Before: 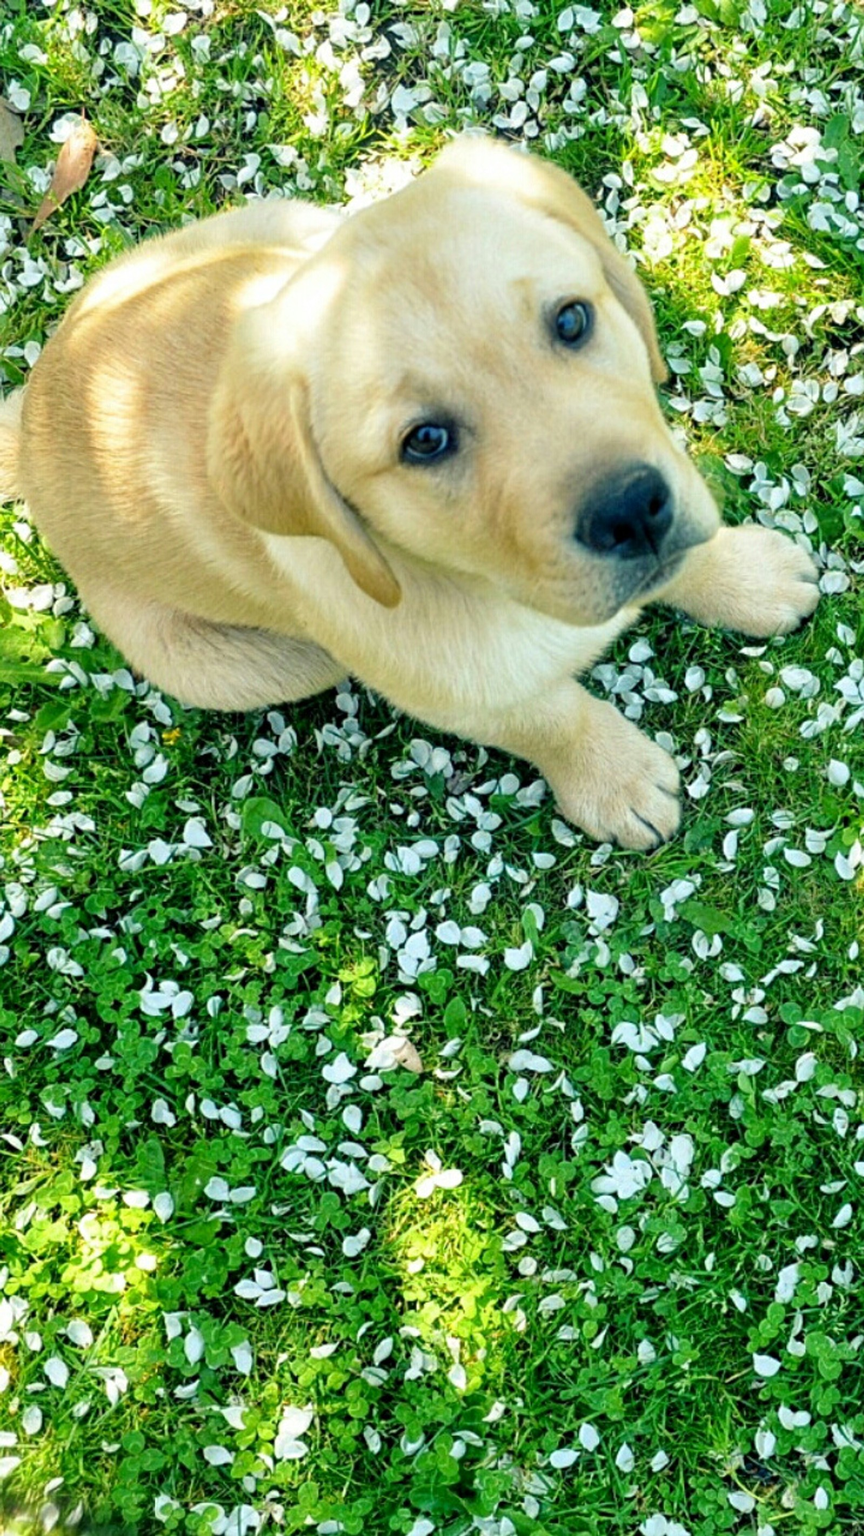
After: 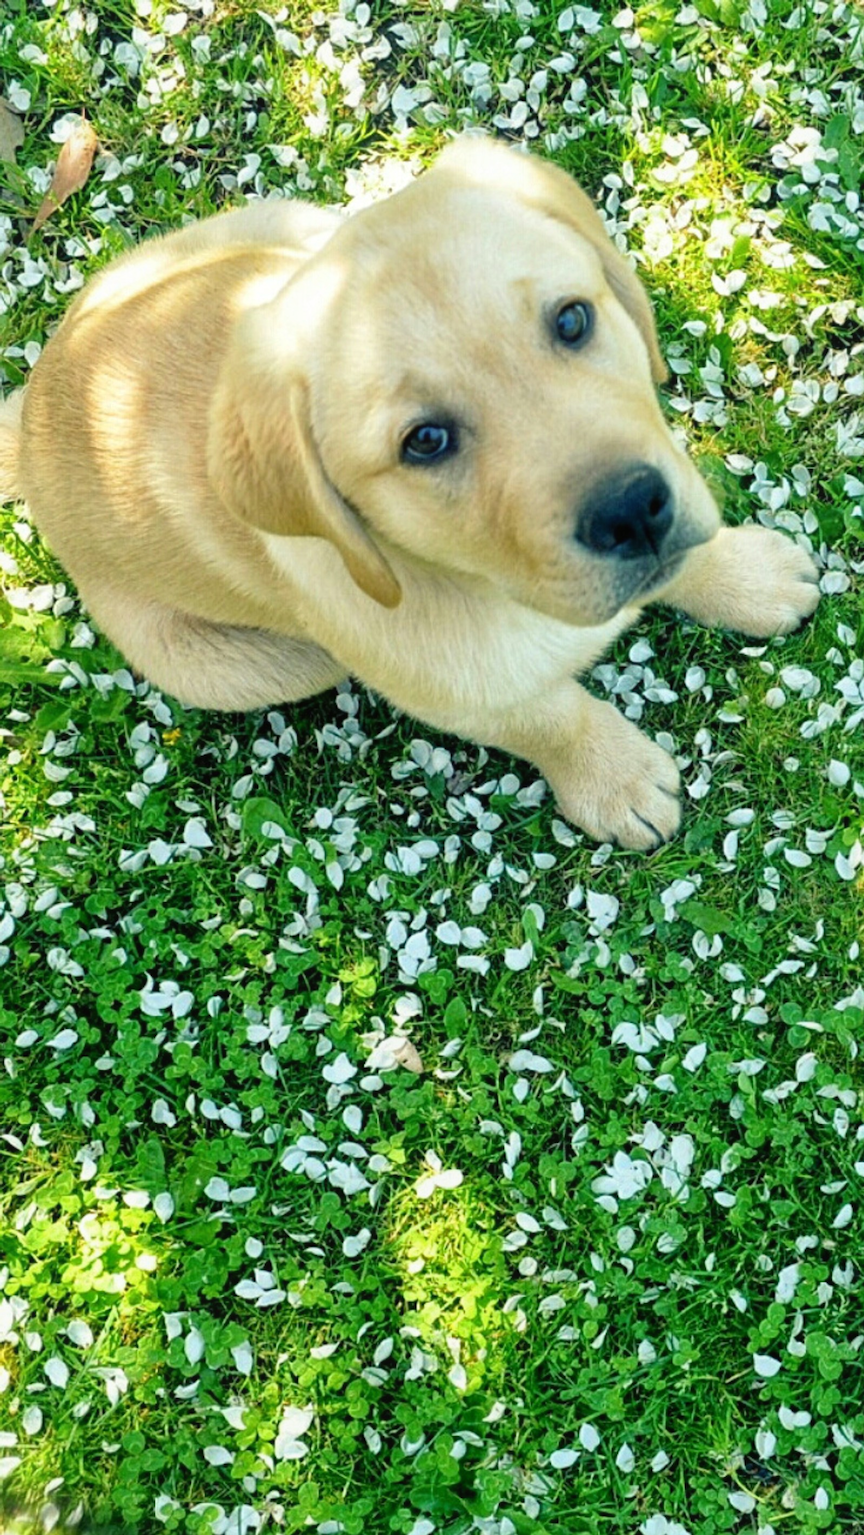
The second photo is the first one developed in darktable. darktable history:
local contrast: mode bilateral grid, contrast 20, coarseness 50, detail 119%, midtone range 0.2
contrast equalizer: octaves 7, y [[0.6 ×6], [0.55 ×6], [0 ×6], [0 ×6], [0 ×6]], mix -0.211
